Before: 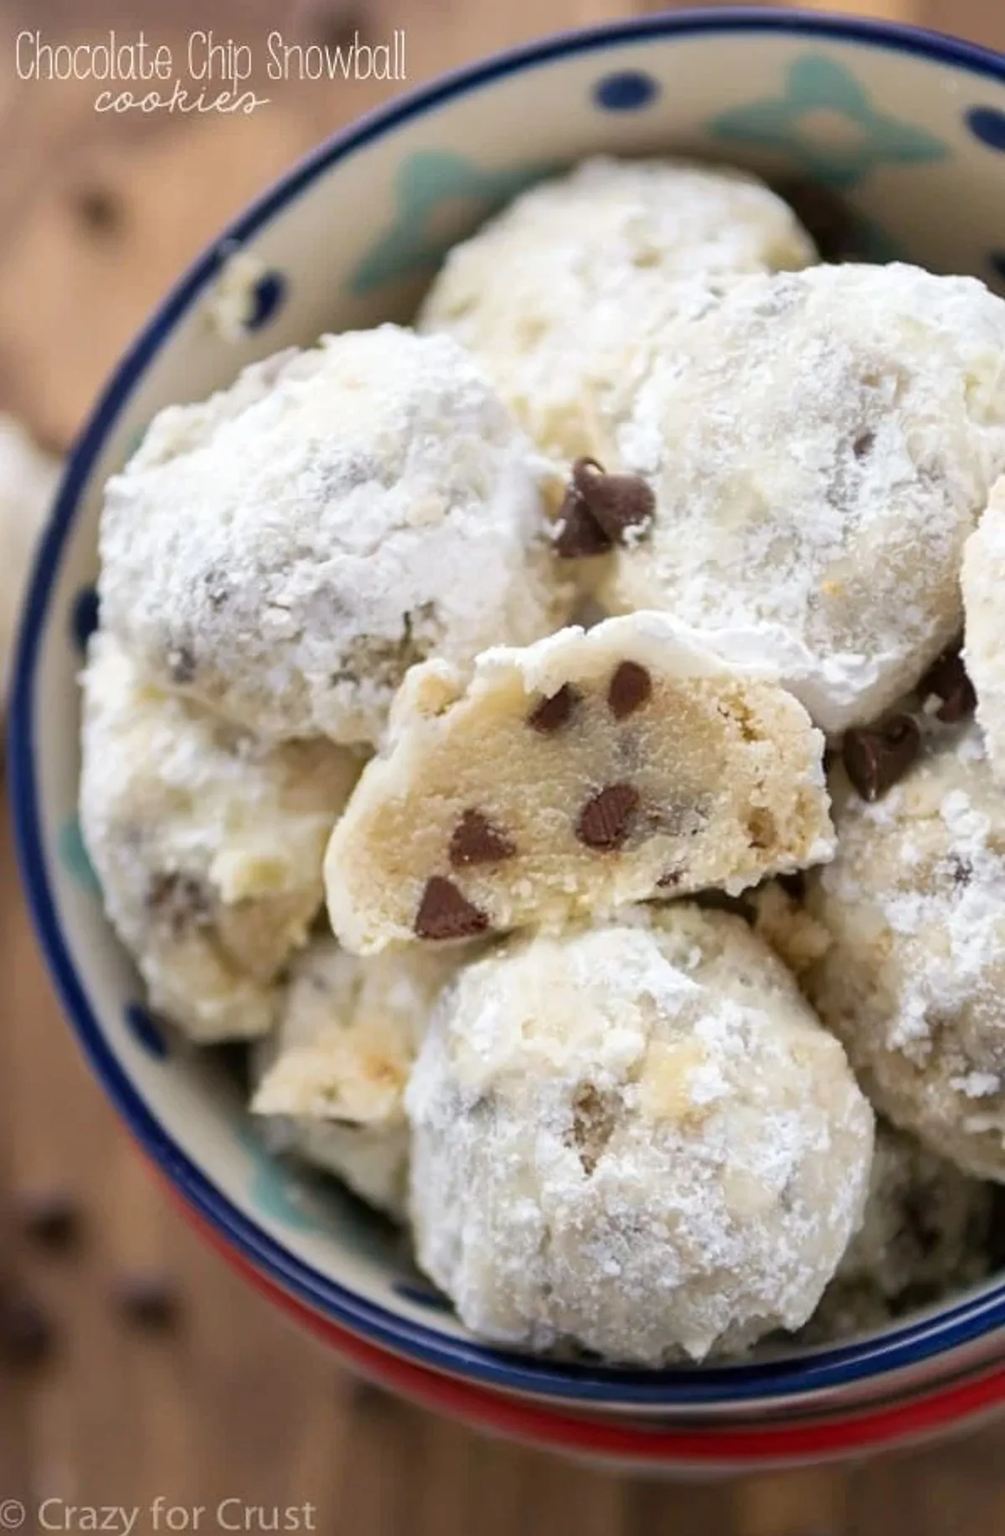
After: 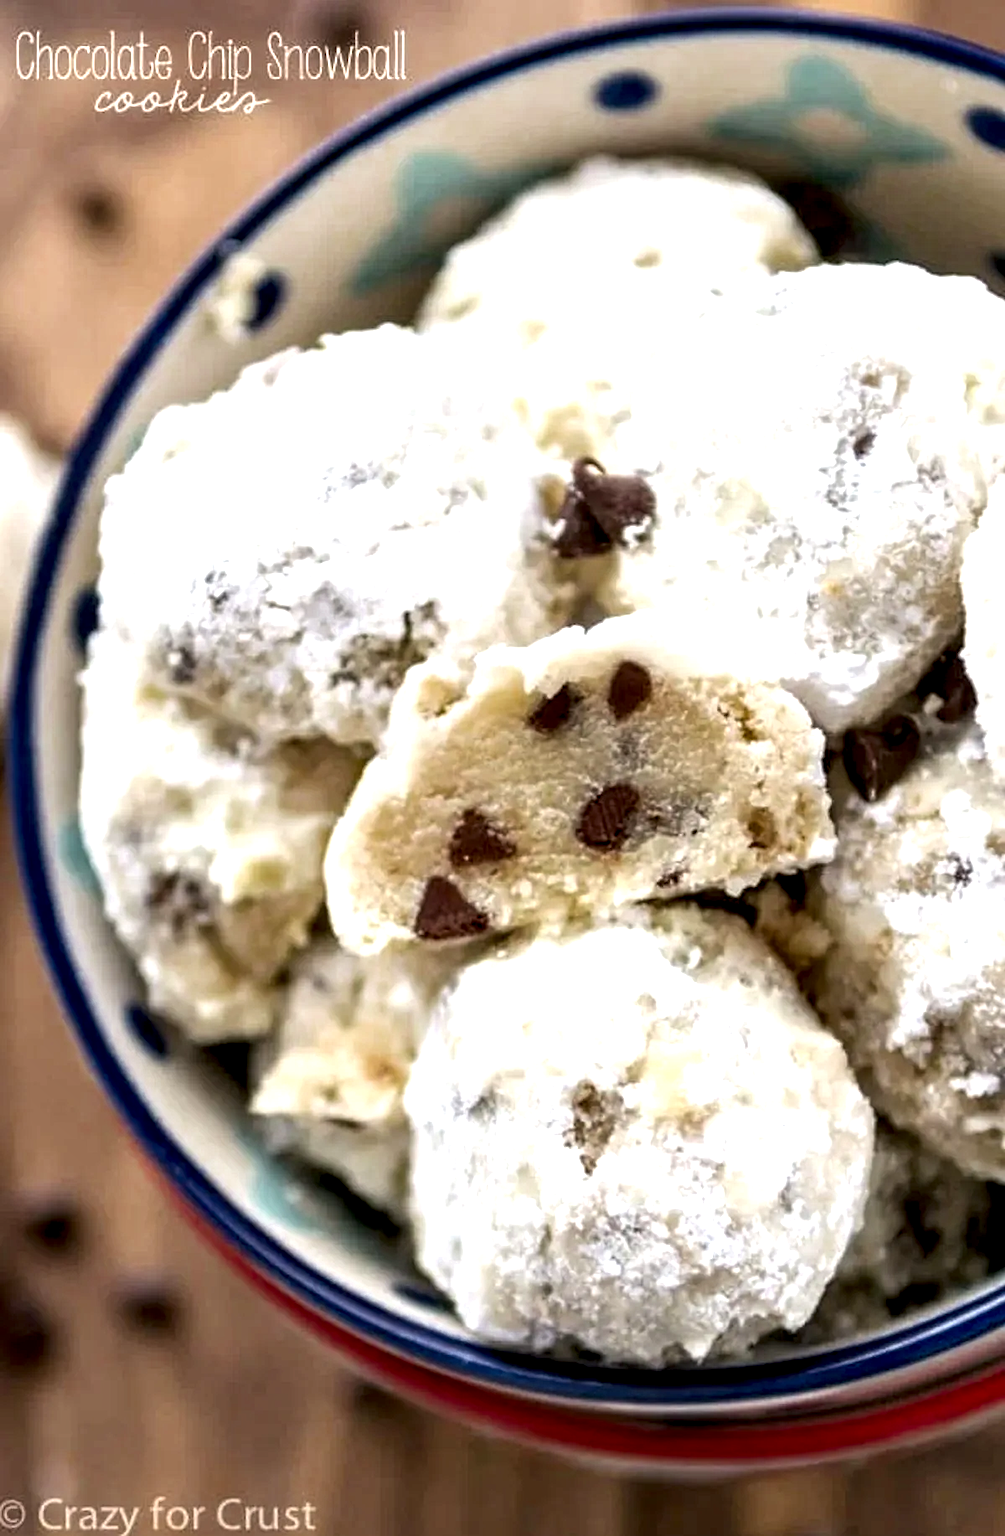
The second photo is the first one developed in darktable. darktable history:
color zones: curves: ch0 [(0.27, 0.396) (0.563, 0.504) (0.75, 0.5) (0.787, 0.307)]
exposure: exposure 0.6 EV, compensate exposure bias true, compensate highlight preservation false
local contrast: highlights 81%, shadows 58%, detail 175%, midtone range 0.597
